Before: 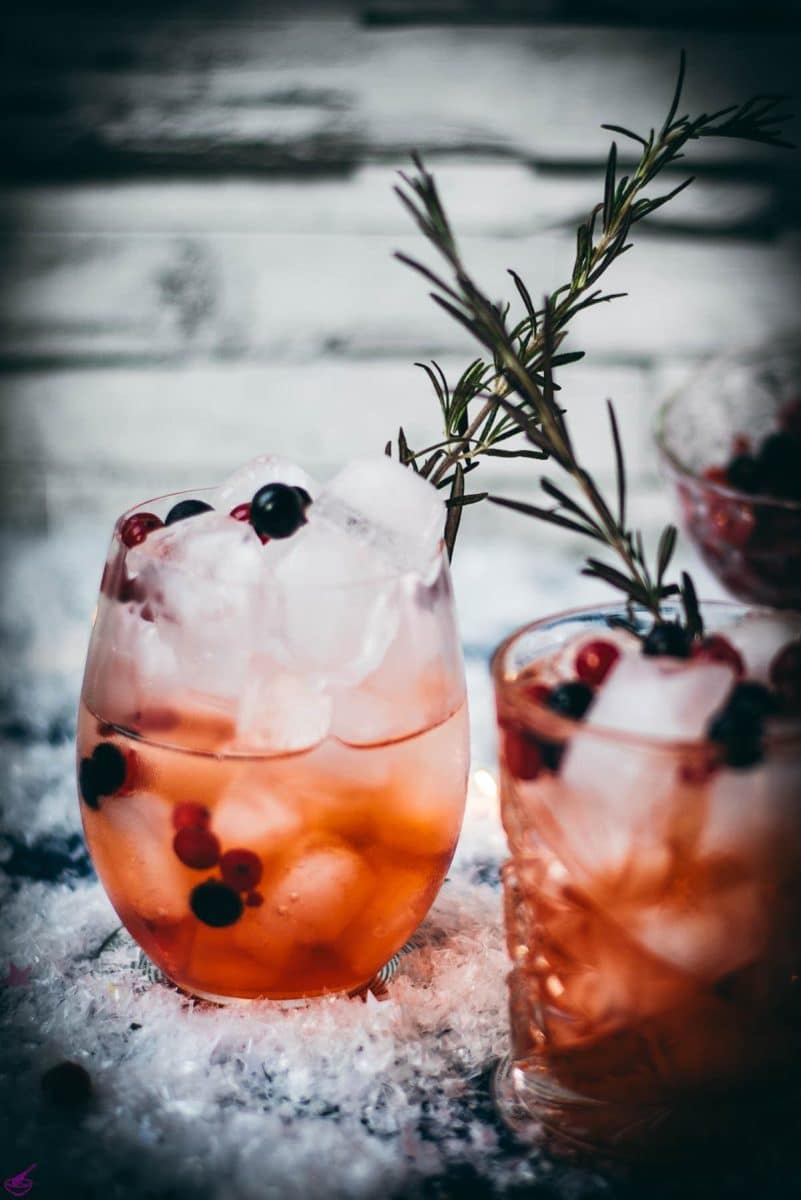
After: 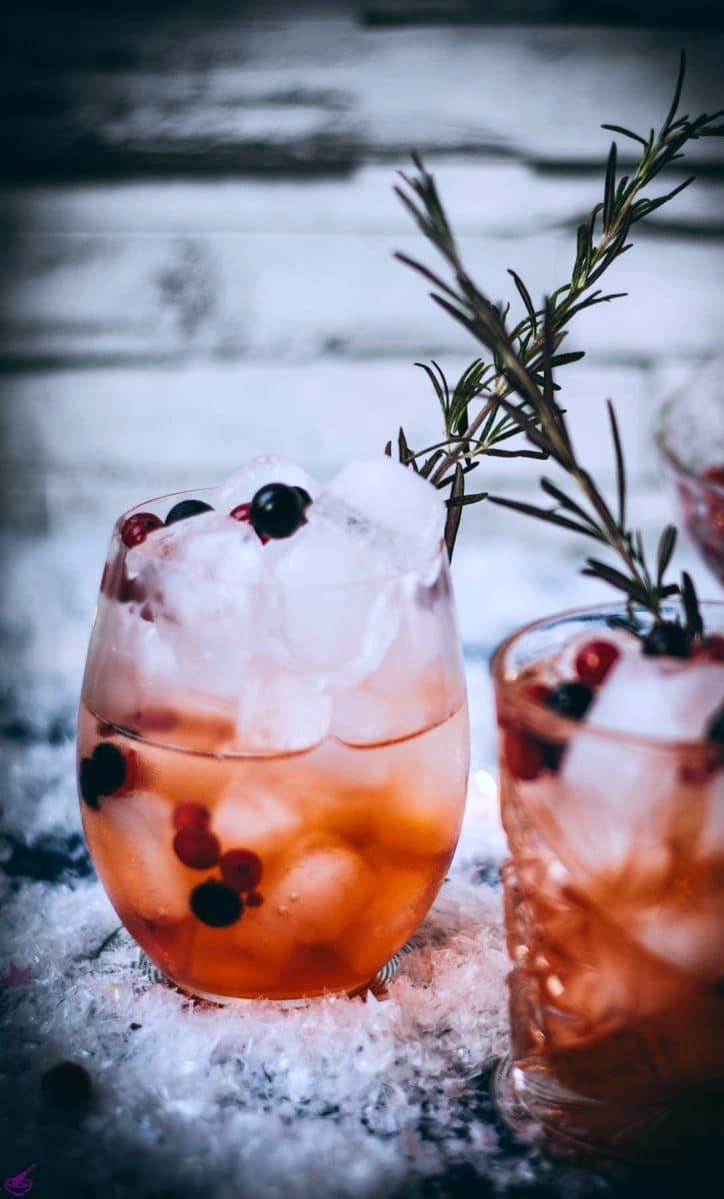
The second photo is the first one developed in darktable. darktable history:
white balance: red 0.967, blue 1.119, emerald 0.756
crop: right 9.509%, bottom 0.031%
